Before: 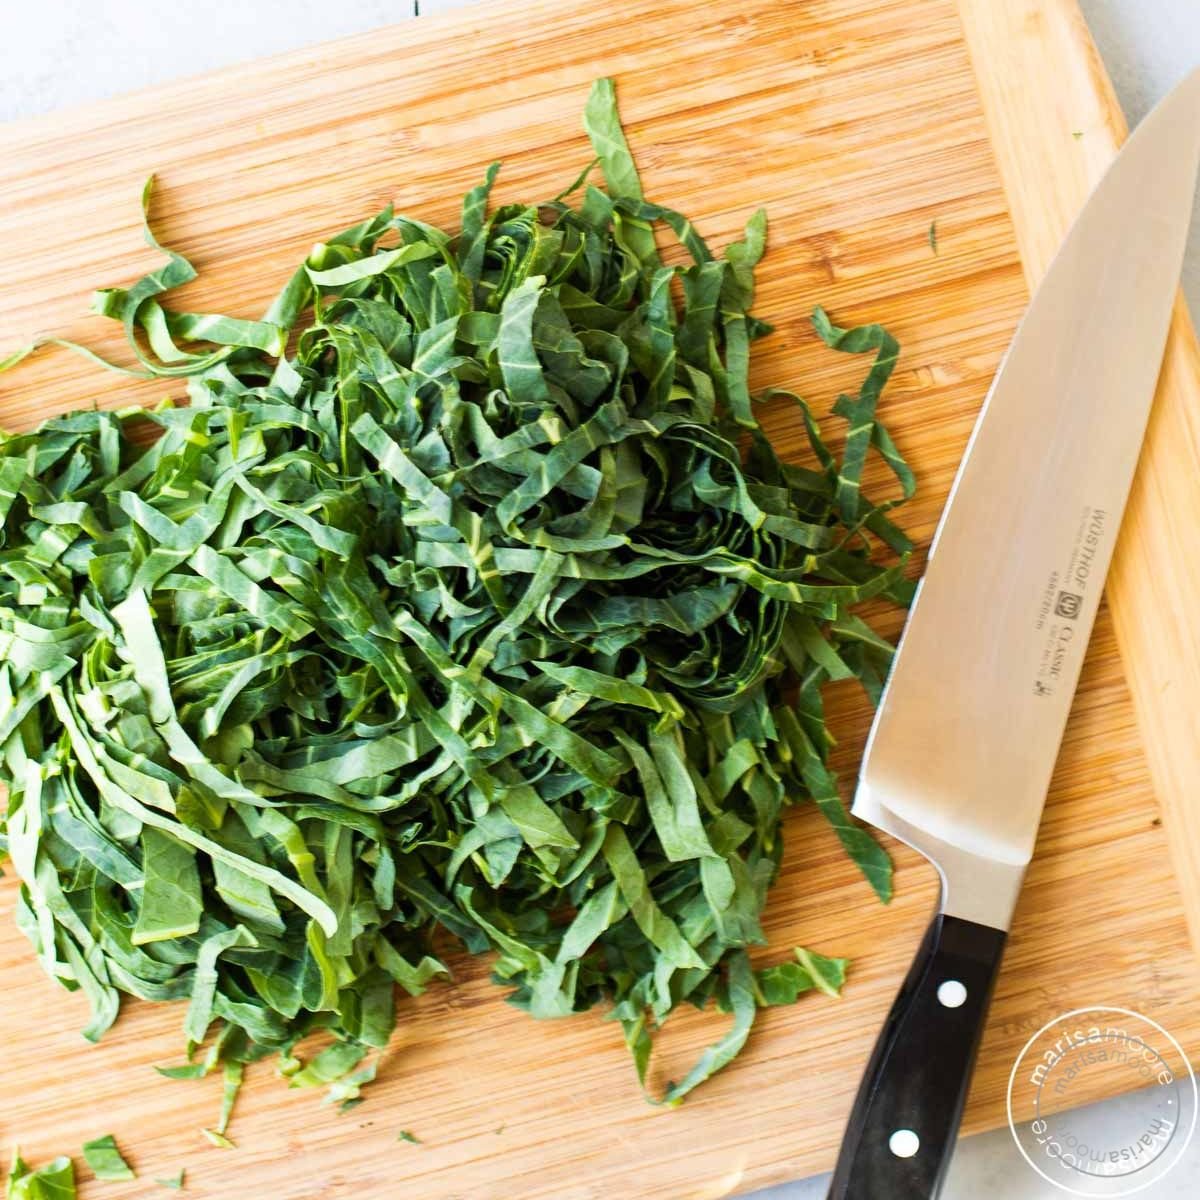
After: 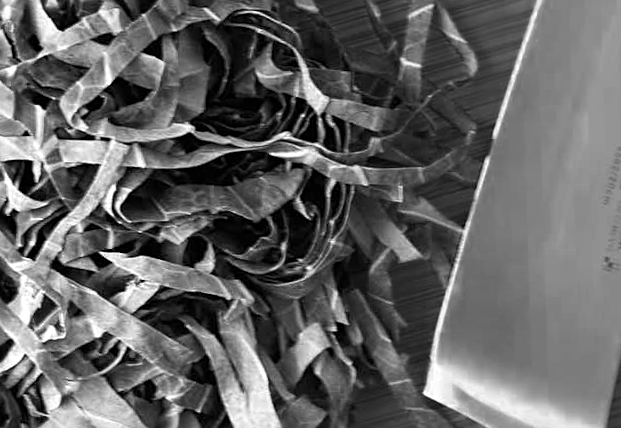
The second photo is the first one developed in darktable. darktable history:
crop: left 36.607%, top 34.735%, right 13.146%, bottom 30.611%
rotate and perspective: rotation -1.75°, automatic cropping off
color zones: curves: ch0 [(0.002, 0.429) (0.121, 0.212) (0.198, 0.113) (0.276, 0.344) (0.331, 0.541) (0.41, 0.56) (0.482, 0.289) (0.619, 0.227) (0.721, 0.18) (0.821, 0.435) (0.928, 0.555) (1, 0.587)]; ch1 [(0, 0) (0.143, 0) (0.286, 0) (0.429, 0) (0.571, 0) (0.714, 0) (0.857, 0)]
sharpen: on, module defaults
